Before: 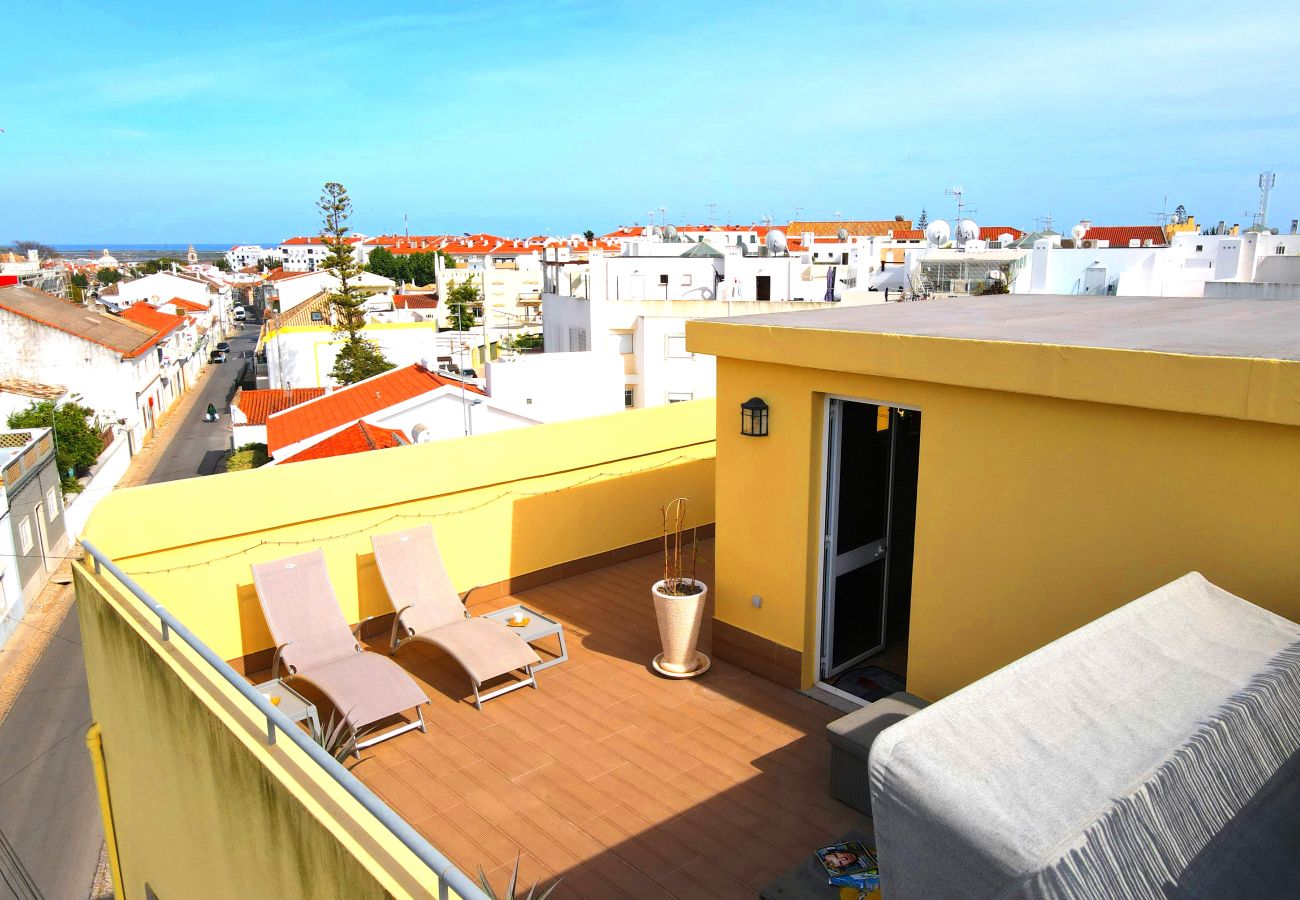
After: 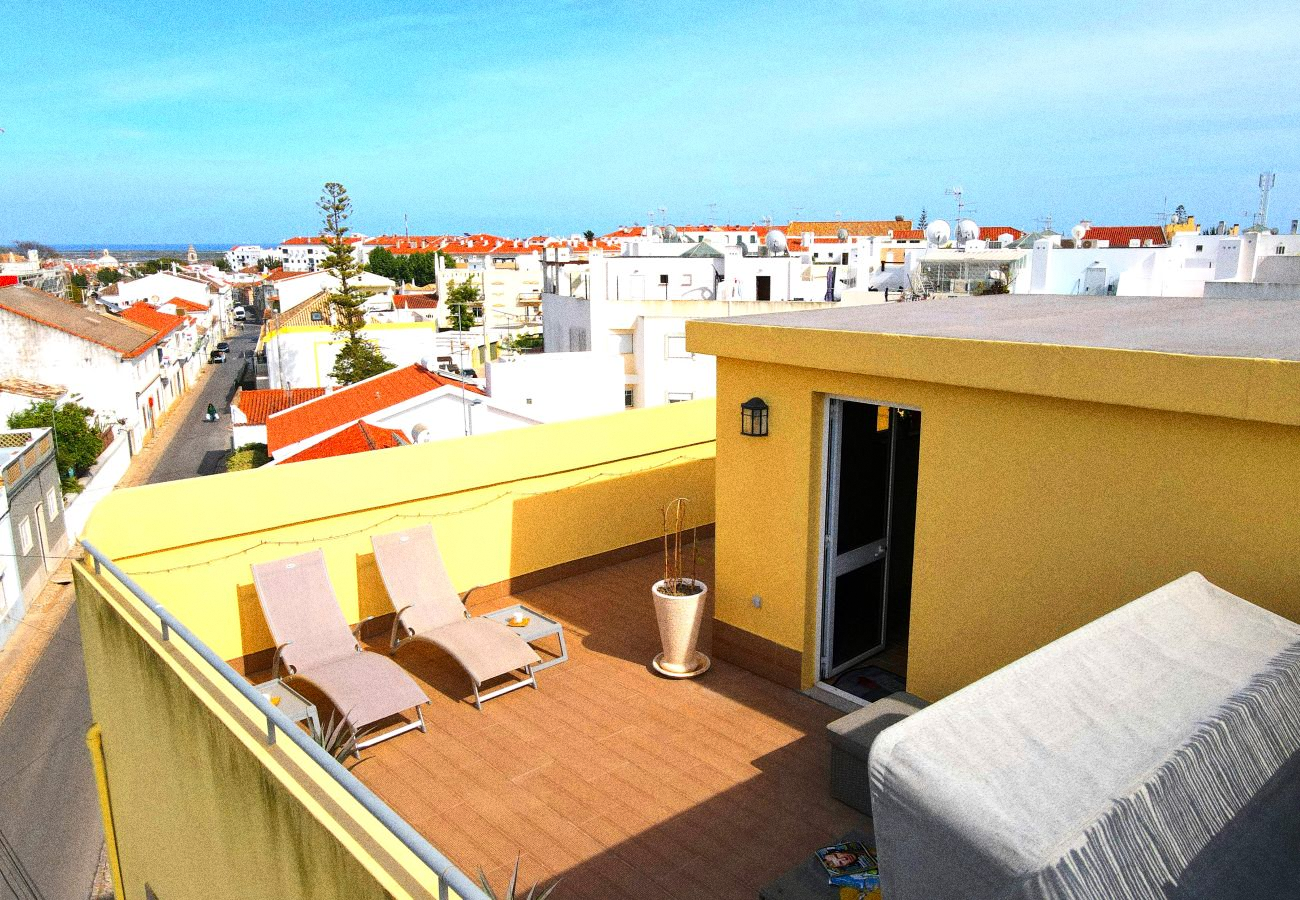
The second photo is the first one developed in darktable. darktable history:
grain: coarseness 0.09 ISO, strength 40%
exposure: black level correction 0.001, compensate highlight preservation false
